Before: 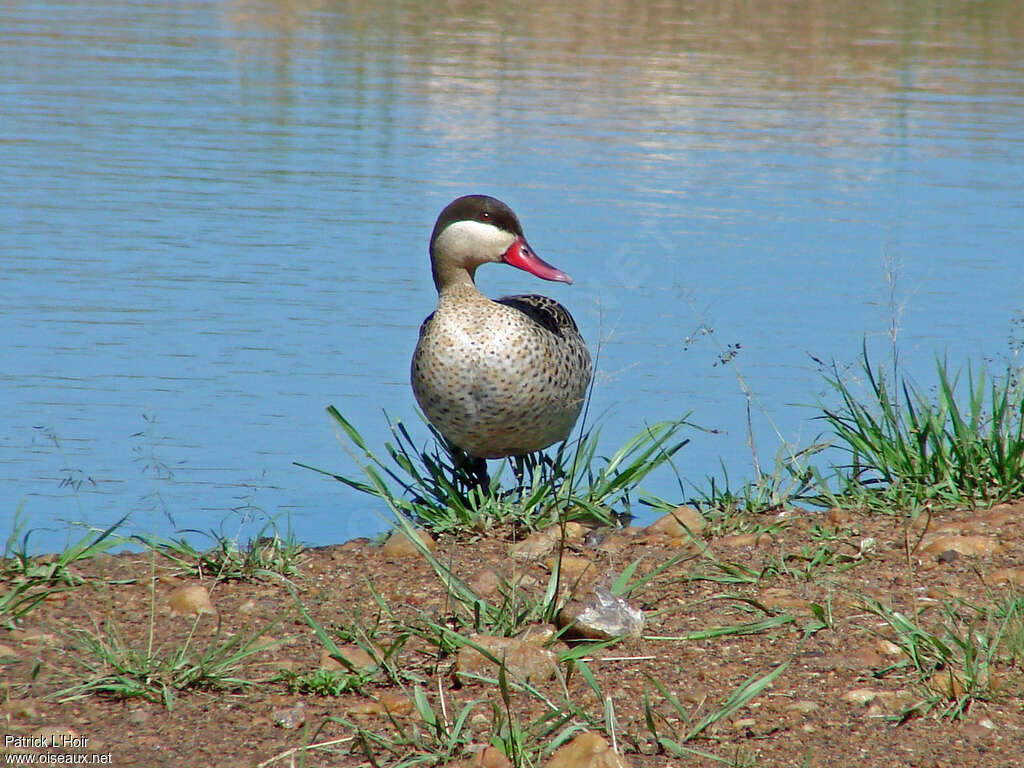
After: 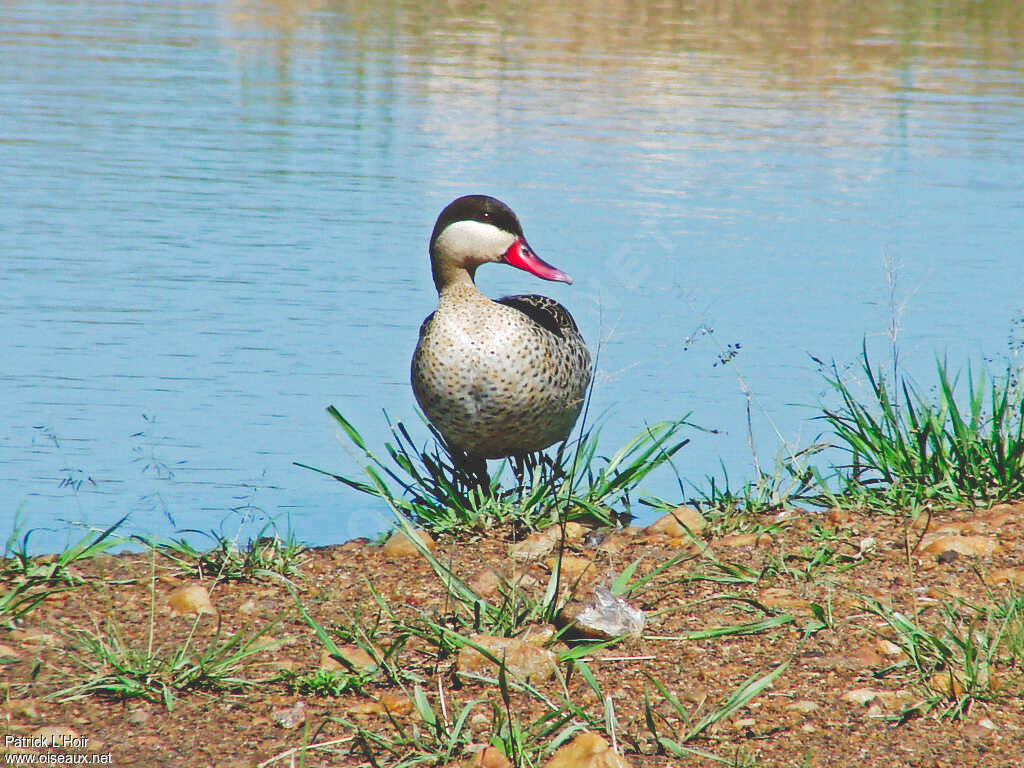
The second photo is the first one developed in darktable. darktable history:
tone curve: curves: ch0 [(0, 0) (0.003, 0.19) (0.011, 0.192) (0.025, 0.192) (0.044, 0.194) (0.069, 0.196) (0.1, 0.197) (0.136, 0.198) (0.177, 0.216) (0.224, 0.236) (0.277, 0.269) (0.335, 0.331) (0.399, 0.418) (0.468, 0.515) (0.543, 0.621) (0.623, 0.725) (0.709, 0.804) (0.801, 0.859) (0.898, 0.913) (1, 1)], preserve colors none
color balance rgb: global vibrance 6.81%, saturation formula JzAzBz (2021)
